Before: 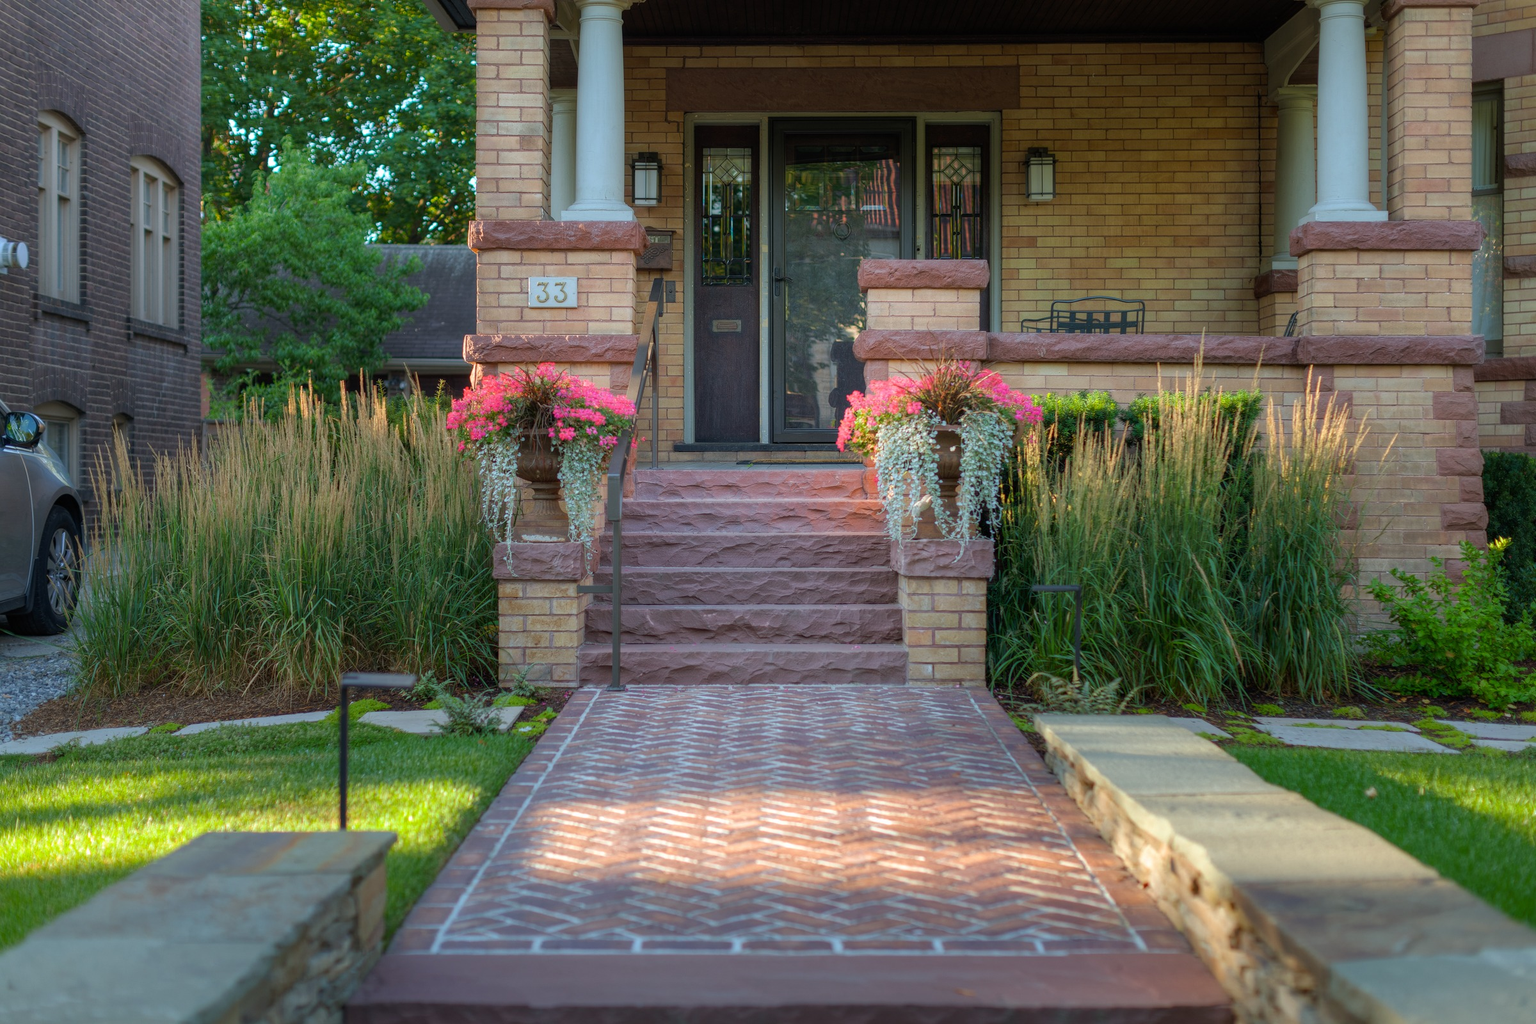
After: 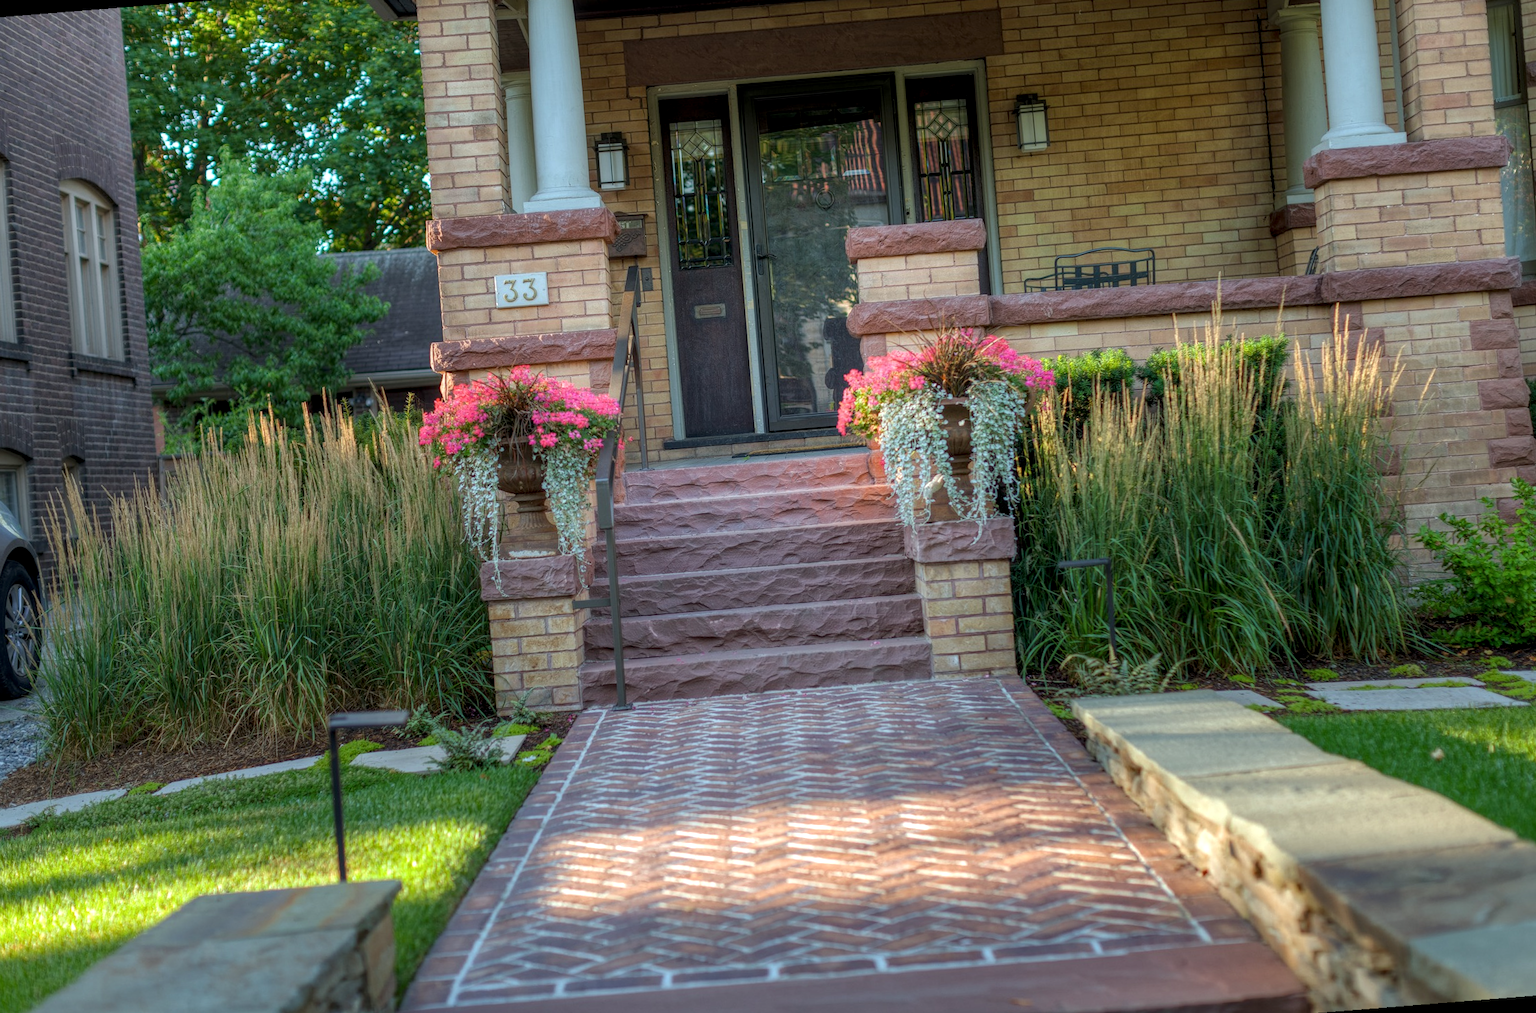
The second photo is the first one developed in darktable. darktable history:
local contrast: highlights 99%, shadows 86%, detail 160%, midtone range 0.2
rotate and perspective: rotation -4.57°, crop left 0.054, crop right 0.944, crop top 0.087, crop bottom 0.914
white balance: red 0.978, blue 0.999
